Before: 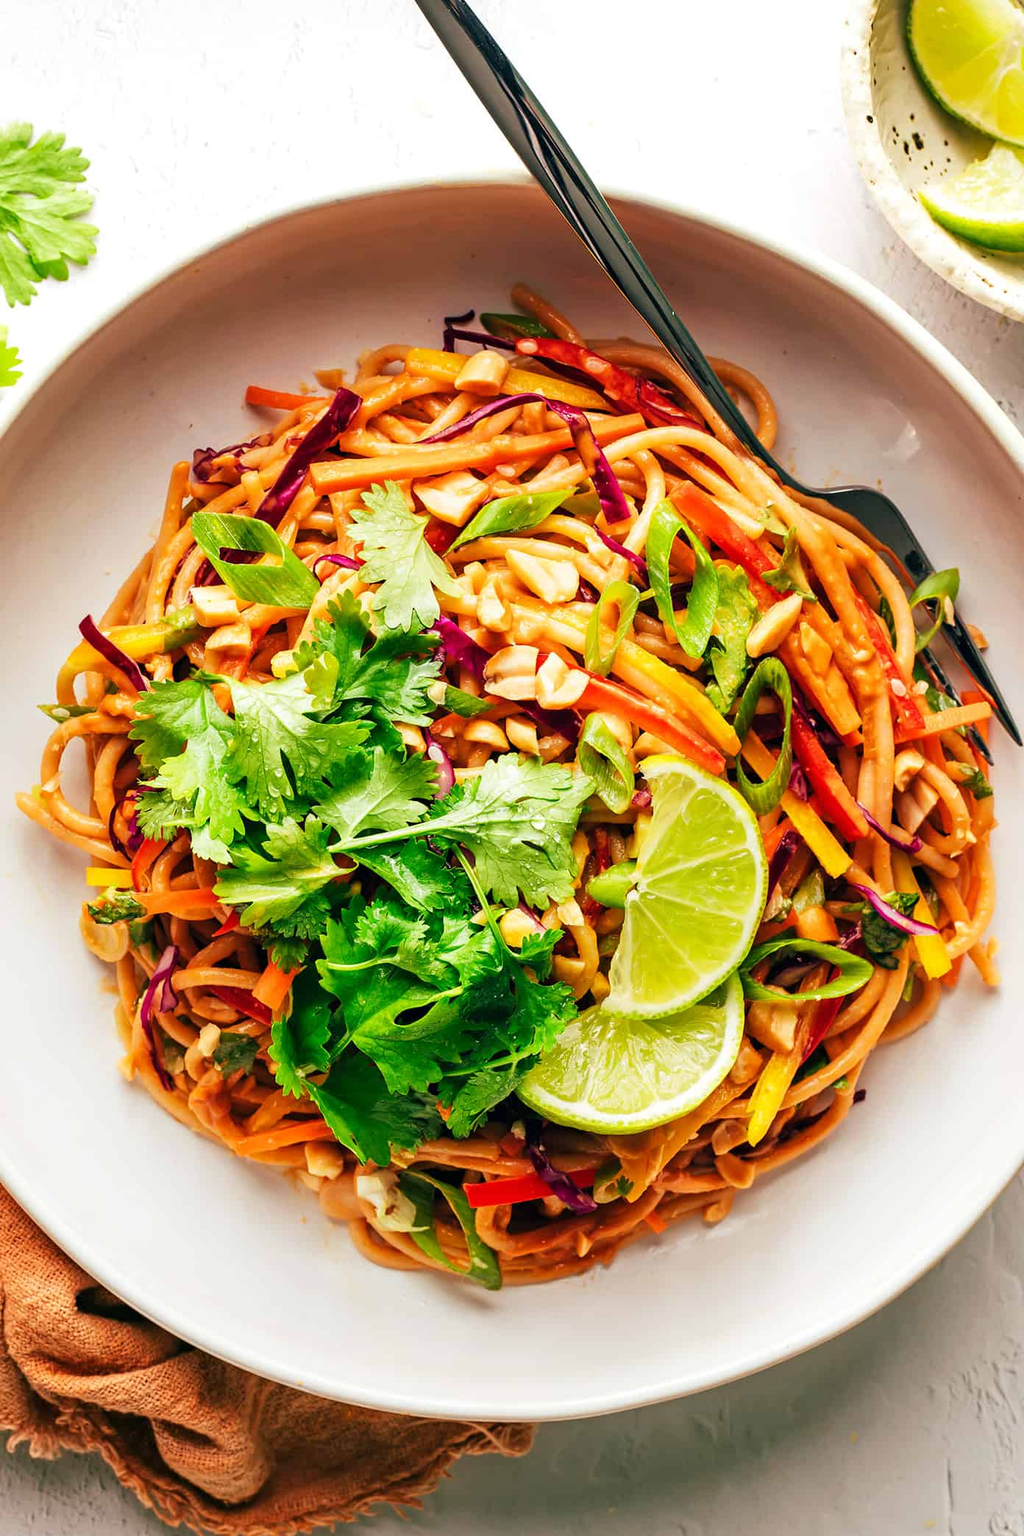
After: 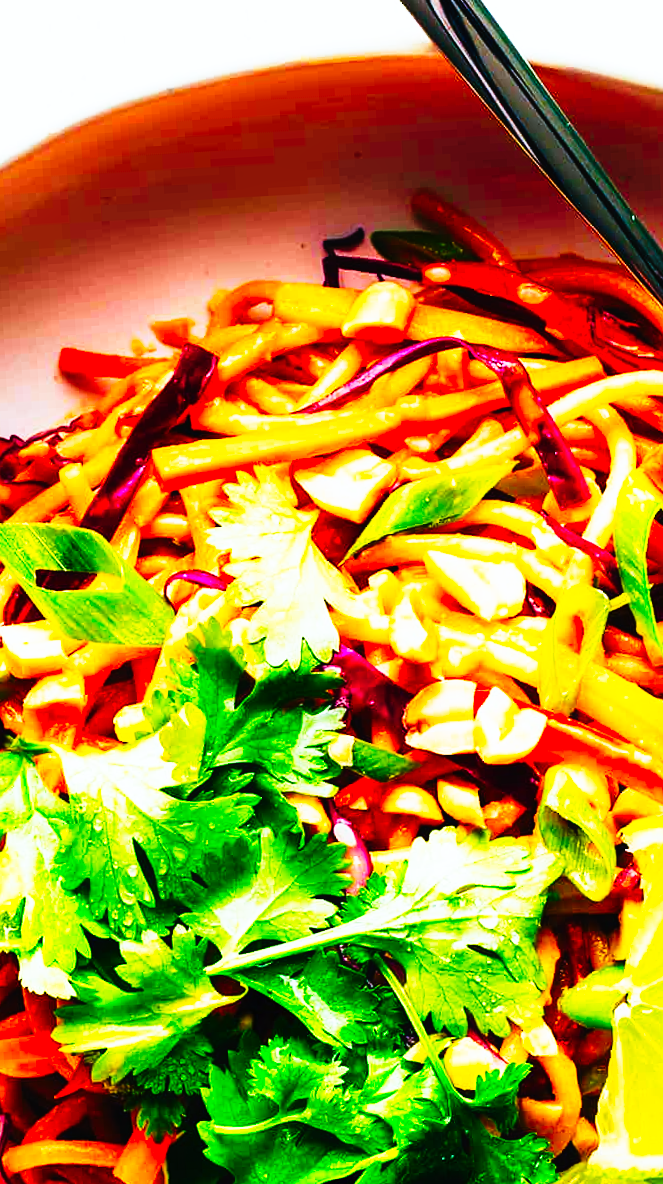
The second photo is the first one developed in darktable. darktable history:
rotate and perspective: rotation -3.18°, automatic cropping off
base curve: preserve colors none
tone curve: curves: ch0 [(0, 0) (0.003, 0.002) (0.011, 0.005) (0.025, 0.011) (0.044, 0.017) (0.069, 0.021) (0.1, 0.027) (0.136, 0.035) (0.177, 0.05) (0.224, 0.076) (0.277, 0.126) (0.335, 0.212) (0.399, 0.333) (0.468, 0.473) (0.543, 0.627) (0.623, 0.784) (0.709, 0.9) (0.801, 0.963) (0.898, 0.988) (1, 1)], preserve colors none
crop: left 20.248%, top 10.86%, right 35.675%, bottom 34.321%
contrast equalizer: y [[0.5, 0.496, 0.435, 0.435, 0.496, 0.5], [0.5 ×6], [0.5 ×6], [0 ×6], [0 ×6]]
color balance rgb: linear chroma grading › global chroma 15%, perceptual saturation grading › global saturation 30%
color calibration: illuminant as shot in camera, x 0.369, y 0.376, temperature 4328.46 K, gamut compression 3
